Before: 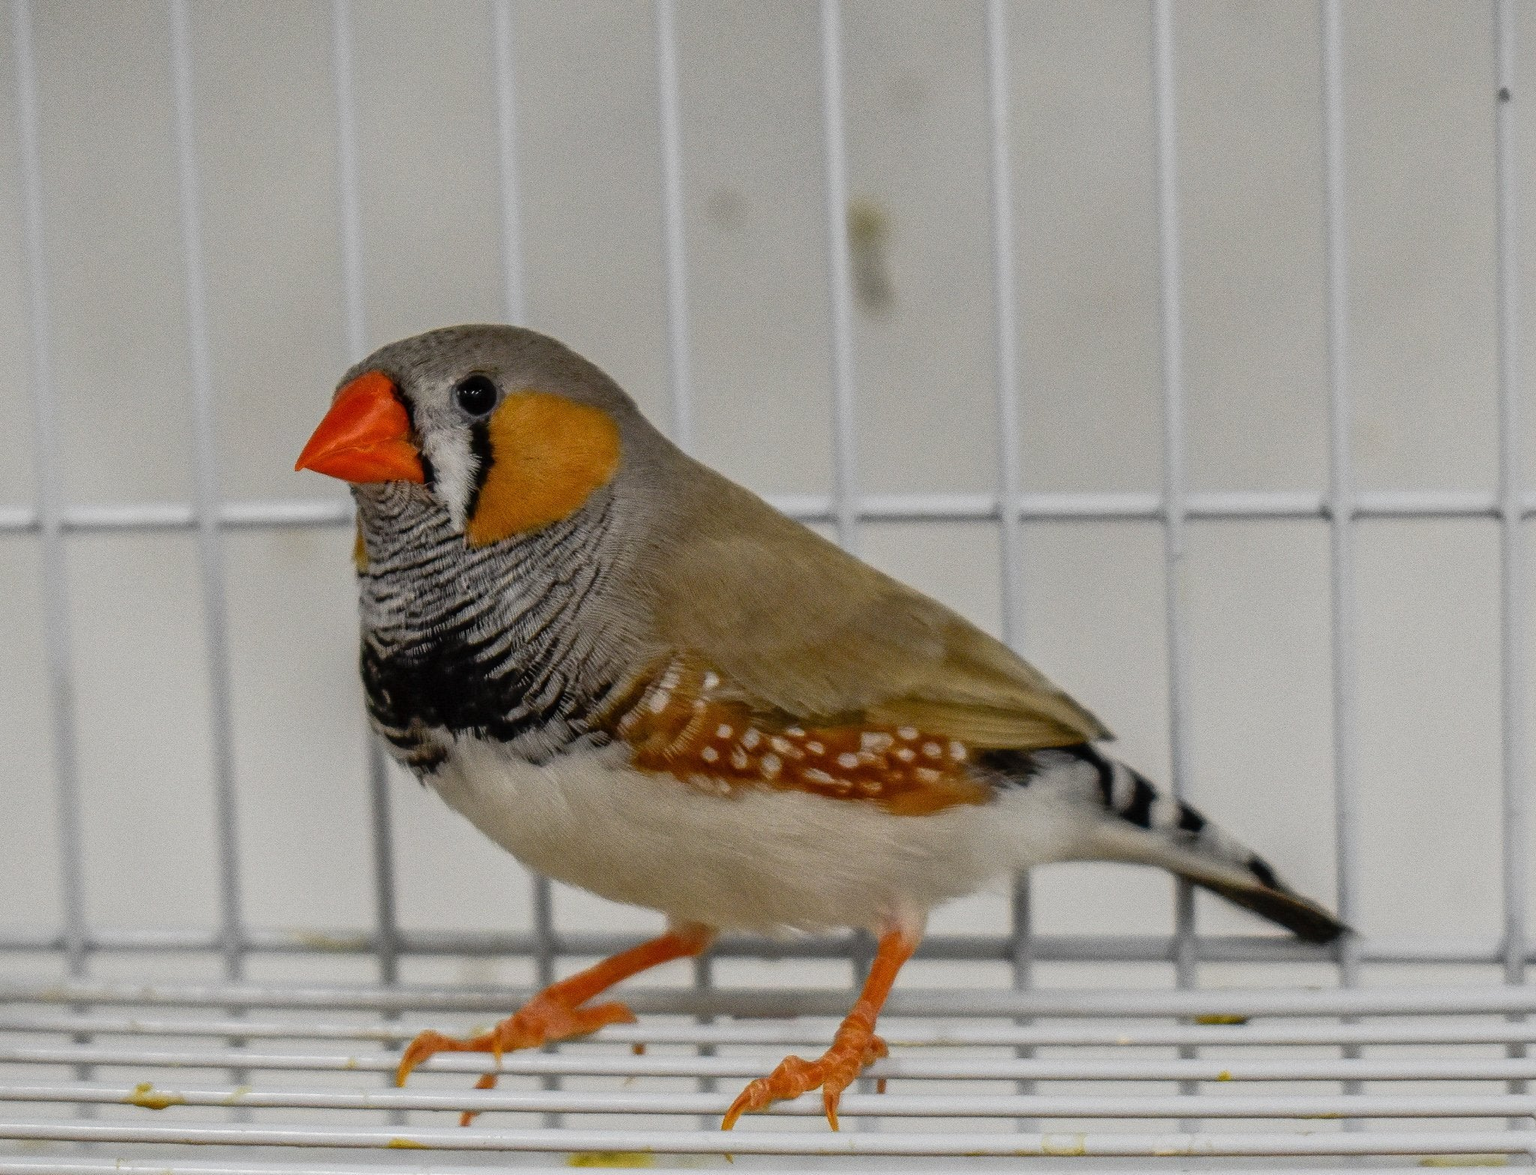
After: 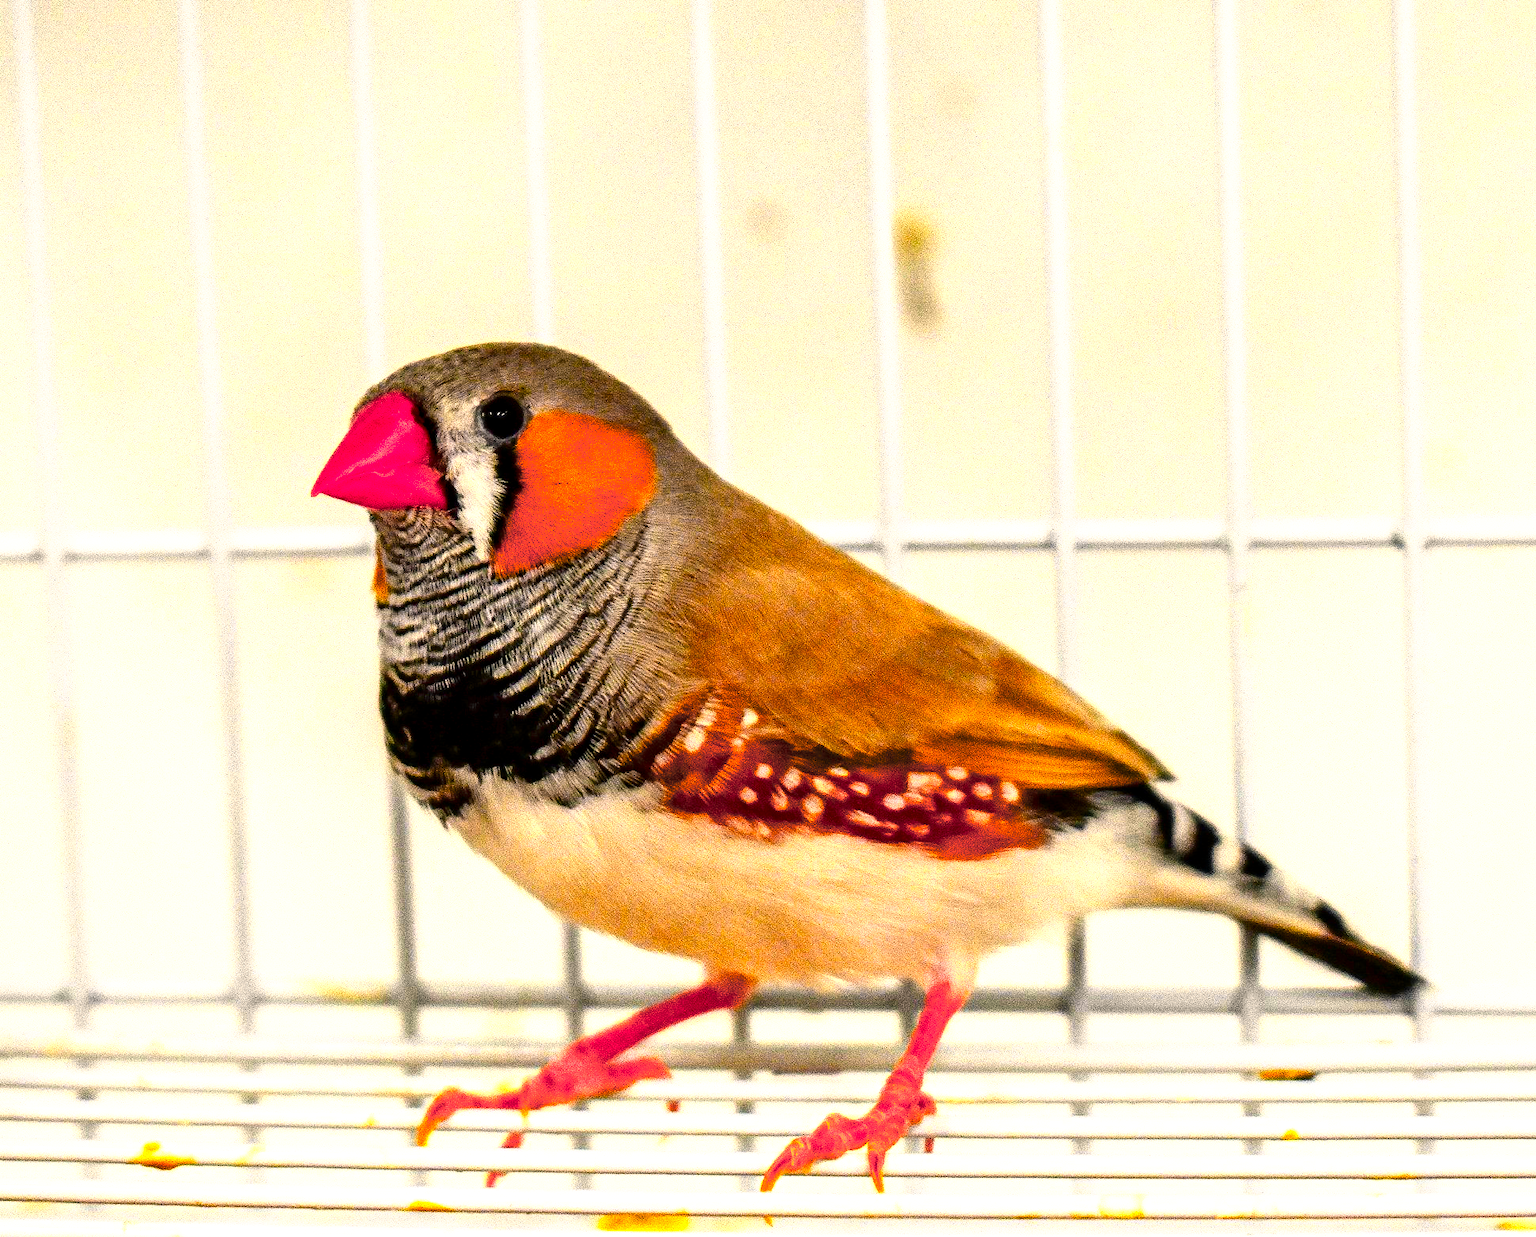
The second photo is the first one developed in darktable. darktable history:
exposure: black level correction 0, exposure 1.018 EV, compensate highlight preservation false
color balance rgb: shadows lift › chroma 1.045%, shadows lift › hue 218.02°, power › hue 173.36°, global offset › luminance -0.509%, perceptual saturation grading › global saturation 29.525%, global vibrance 20%
color calibration: x 0.336, y 0.35, temperature 5409.46 K
tone curve: curves: ch0 [(0, 0) (0.003, 0.002) (0.011, 0.01) (0.025, 0.022) (0.044, 0.039) (0.069, 0.061) (0.1, 0.088) (0.136, 0.126) (0.177, 0.167) (0.224, 0.211) (0.277, 0.27) (0.335, 0.335) (0.399, 0.407) (0.468, 0.485) (0.543, 0.569) (0.623, 0.659) (0.709, 0.756) (0.801, 0.851) (0.898, 0.961) (1, 1)], preserve colors none
crop and rotate: left 0%, right 5.126%
color zones: curves: ch0 [(0.257, 0.558) (0.75, 0.565)]; ch1 [(0.004, 0.857) (0.14, 0.416) (0.257, 0.695) (0.442, 0.032) (0.736, 0.266) (0.891, 0.741)]; ch2 [(0, 0.623) (0.112, 0.436) (0.271, 0.474) (0.516, 0.64) (0.743, 0.286)]
contrast brightness saturation: contrast 0.205, brightness -0.105, saturation 0.209
